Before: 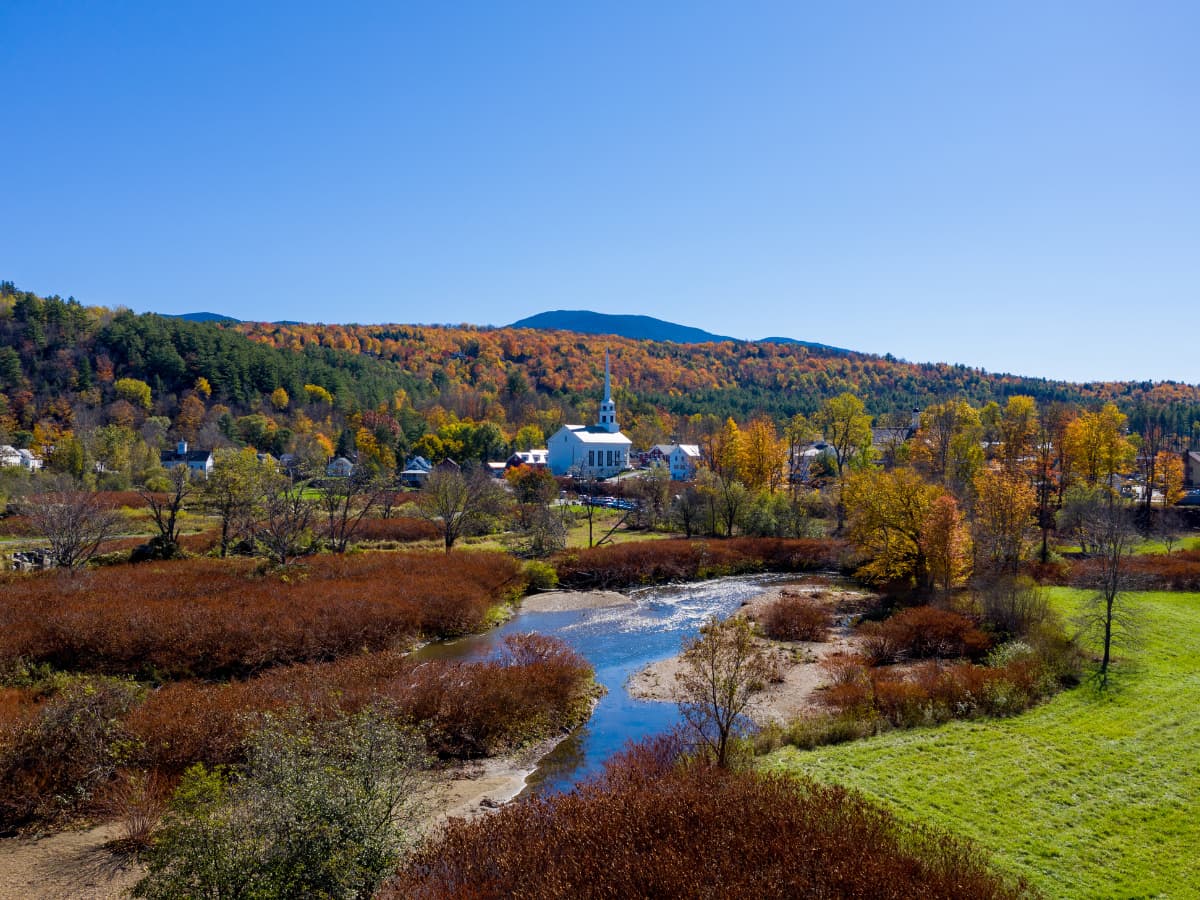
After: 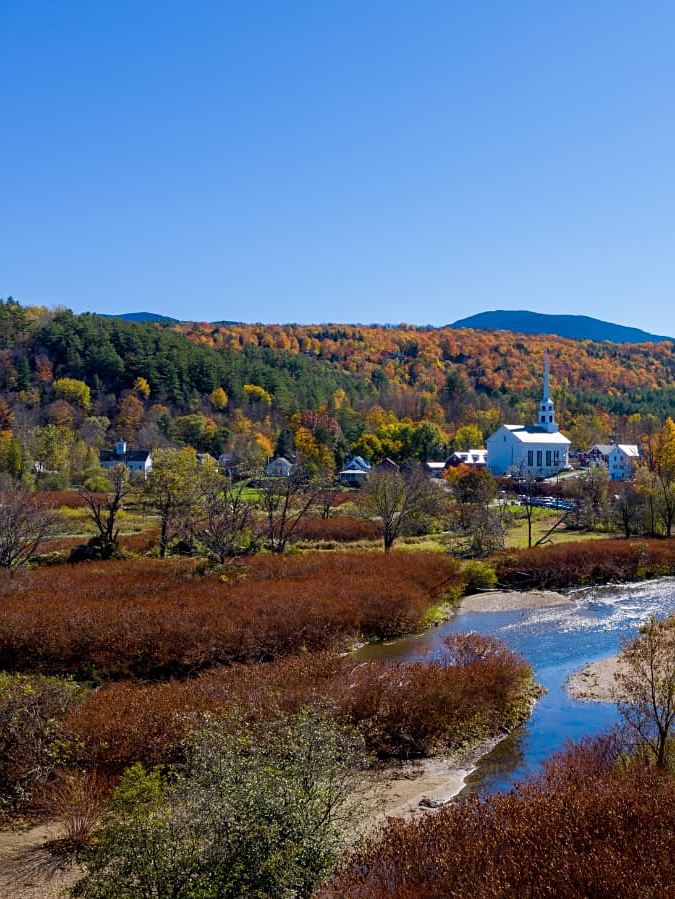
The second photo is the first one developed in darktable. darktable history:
sharpen: amount 0.2
crop: left 5.114%, right 38.589%
